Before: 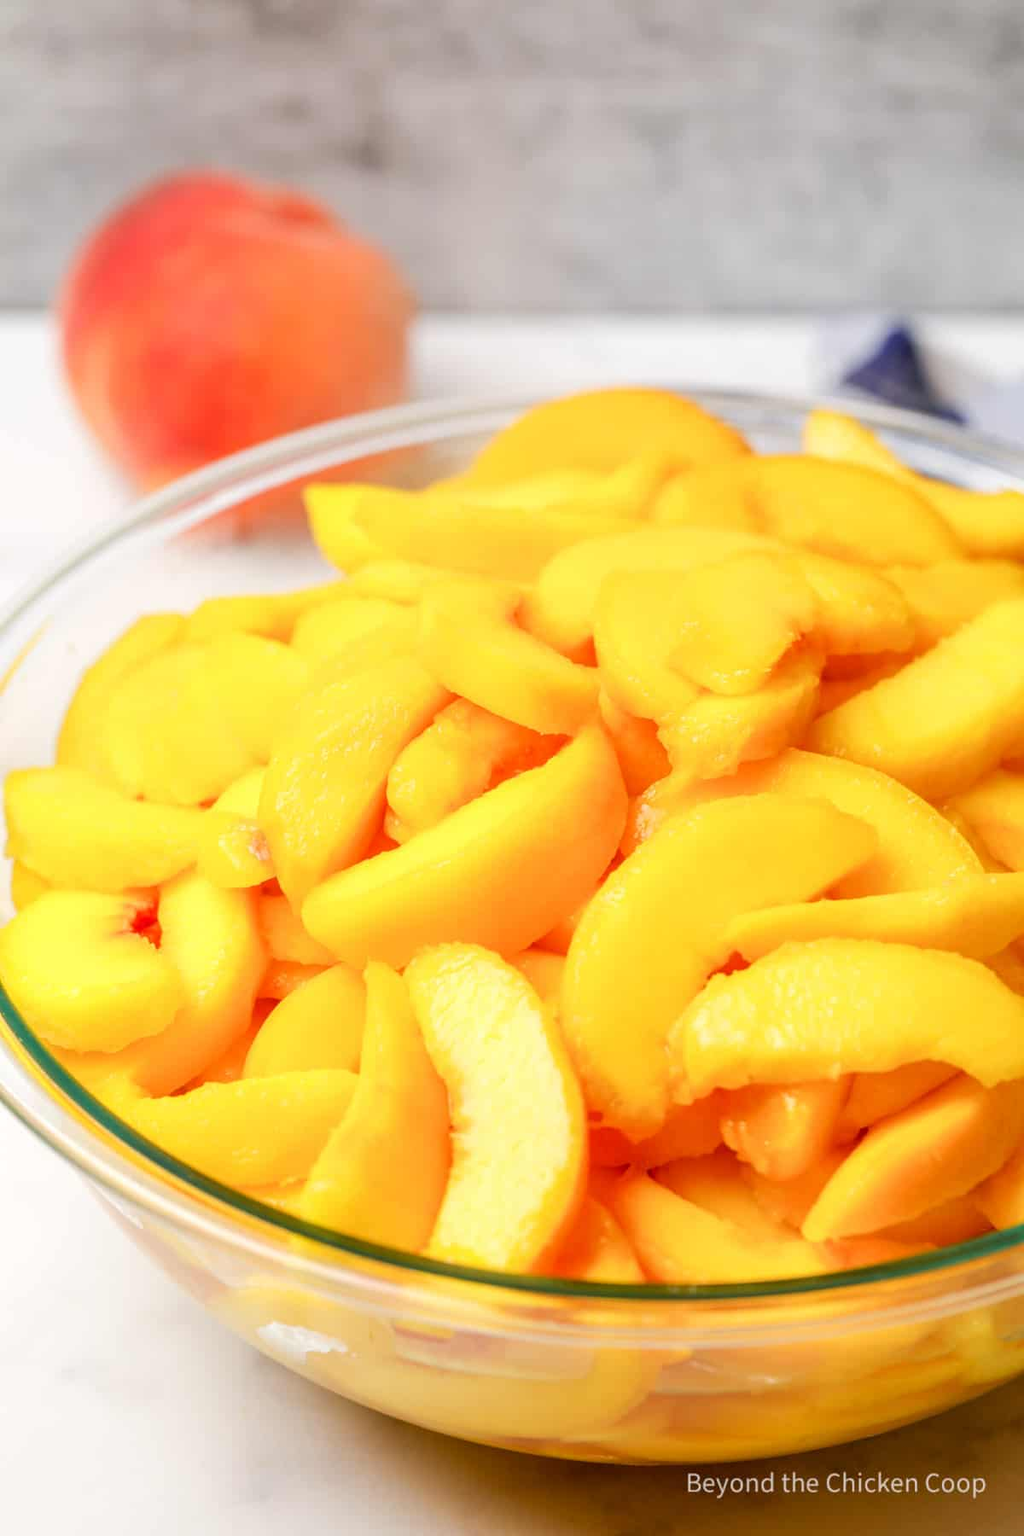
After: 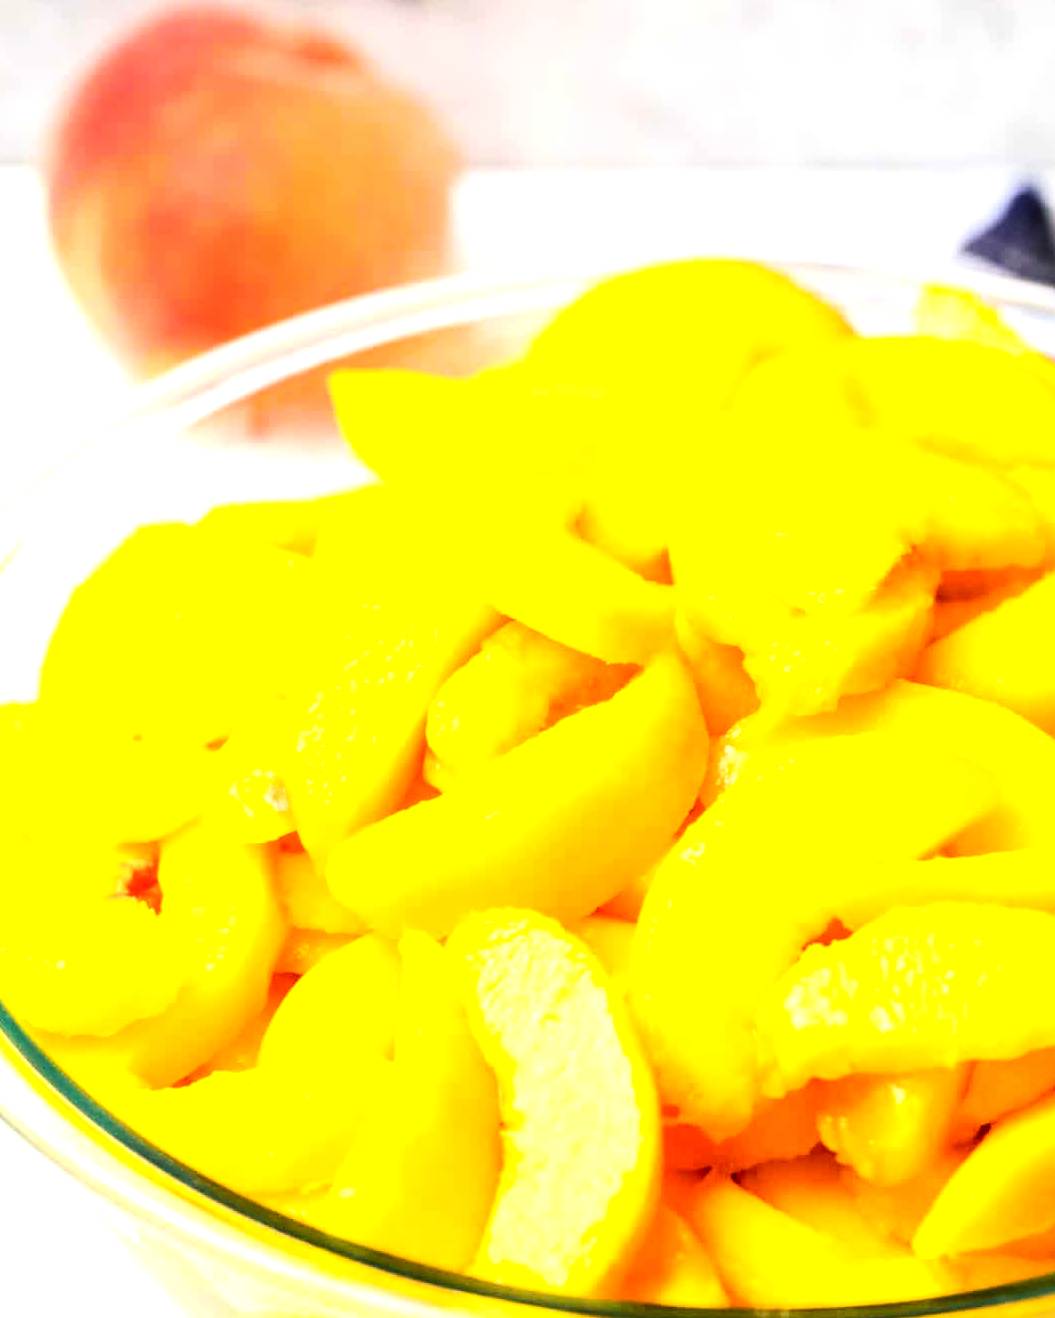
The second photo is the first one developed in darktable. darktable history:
contrast brightness saturation: contrast 0.272
crop and rotate: left 2.276%, top 10.993%, right 9.782%, bottom 15.771%
exposure: exposure 0.697 EV, compensate exposure bias true, compensate highlight preservation false
color balance rgb: perceptual saturation grading › global saturation 18.003%
levels: levels [0.029, 0.545, 0.971]
